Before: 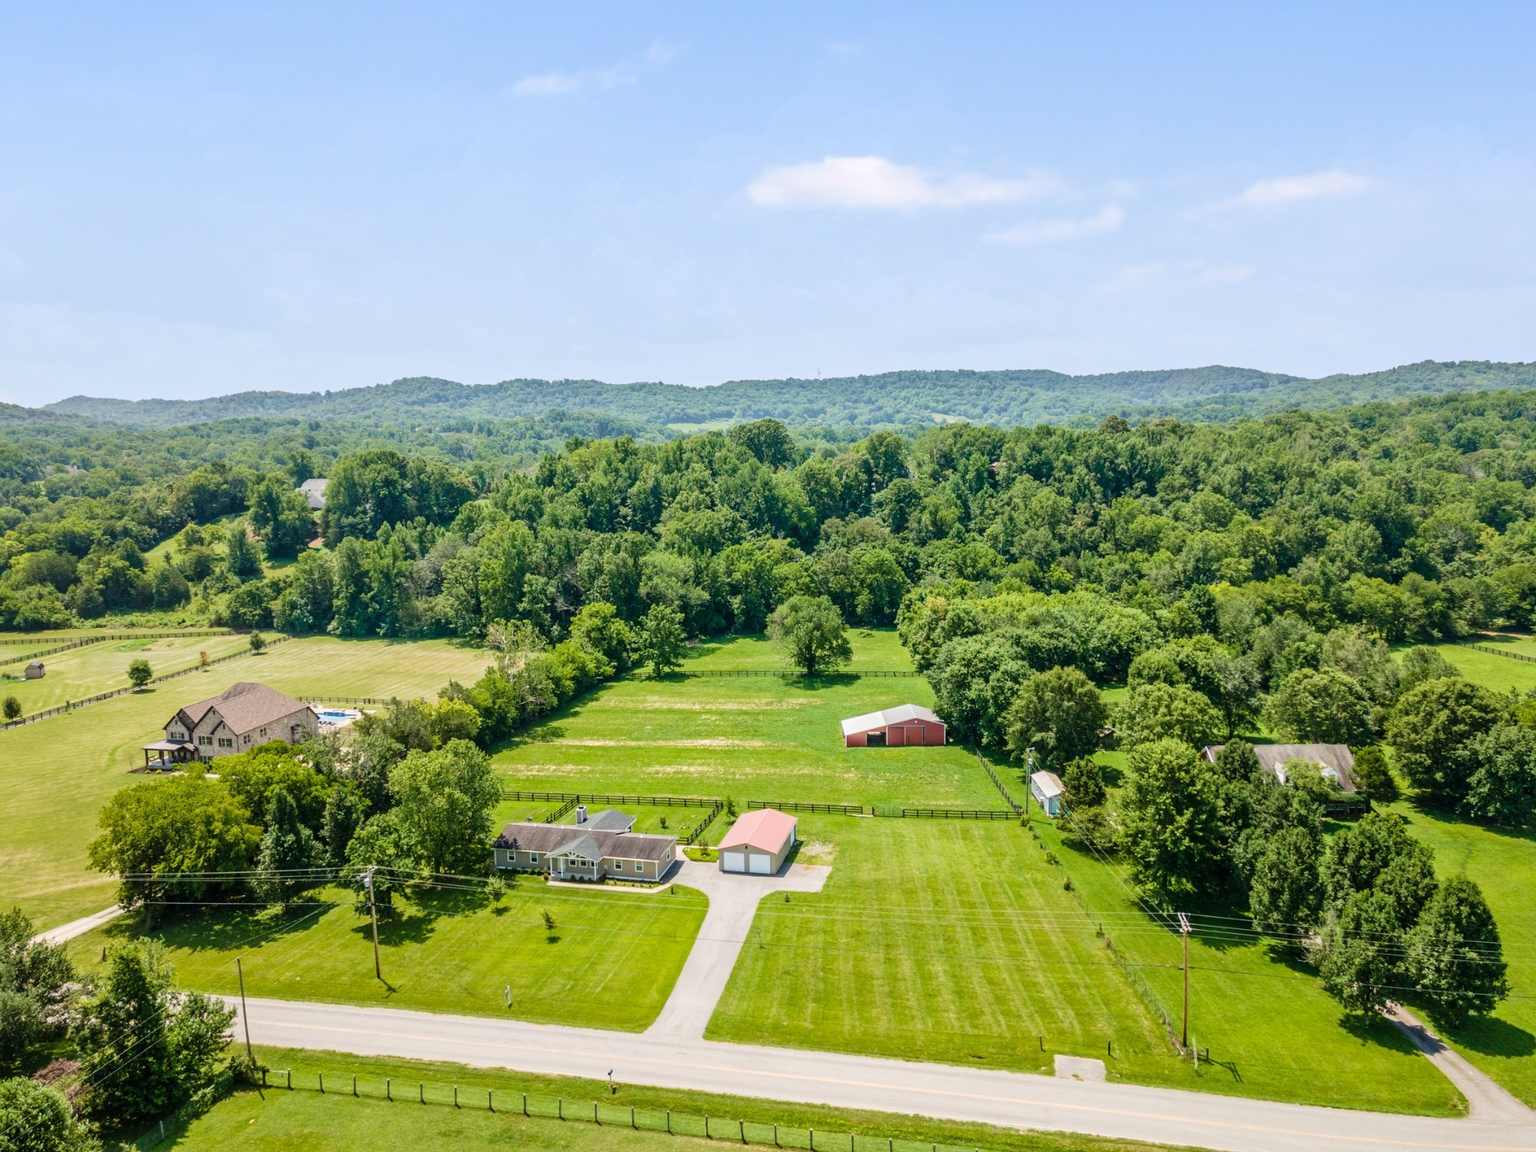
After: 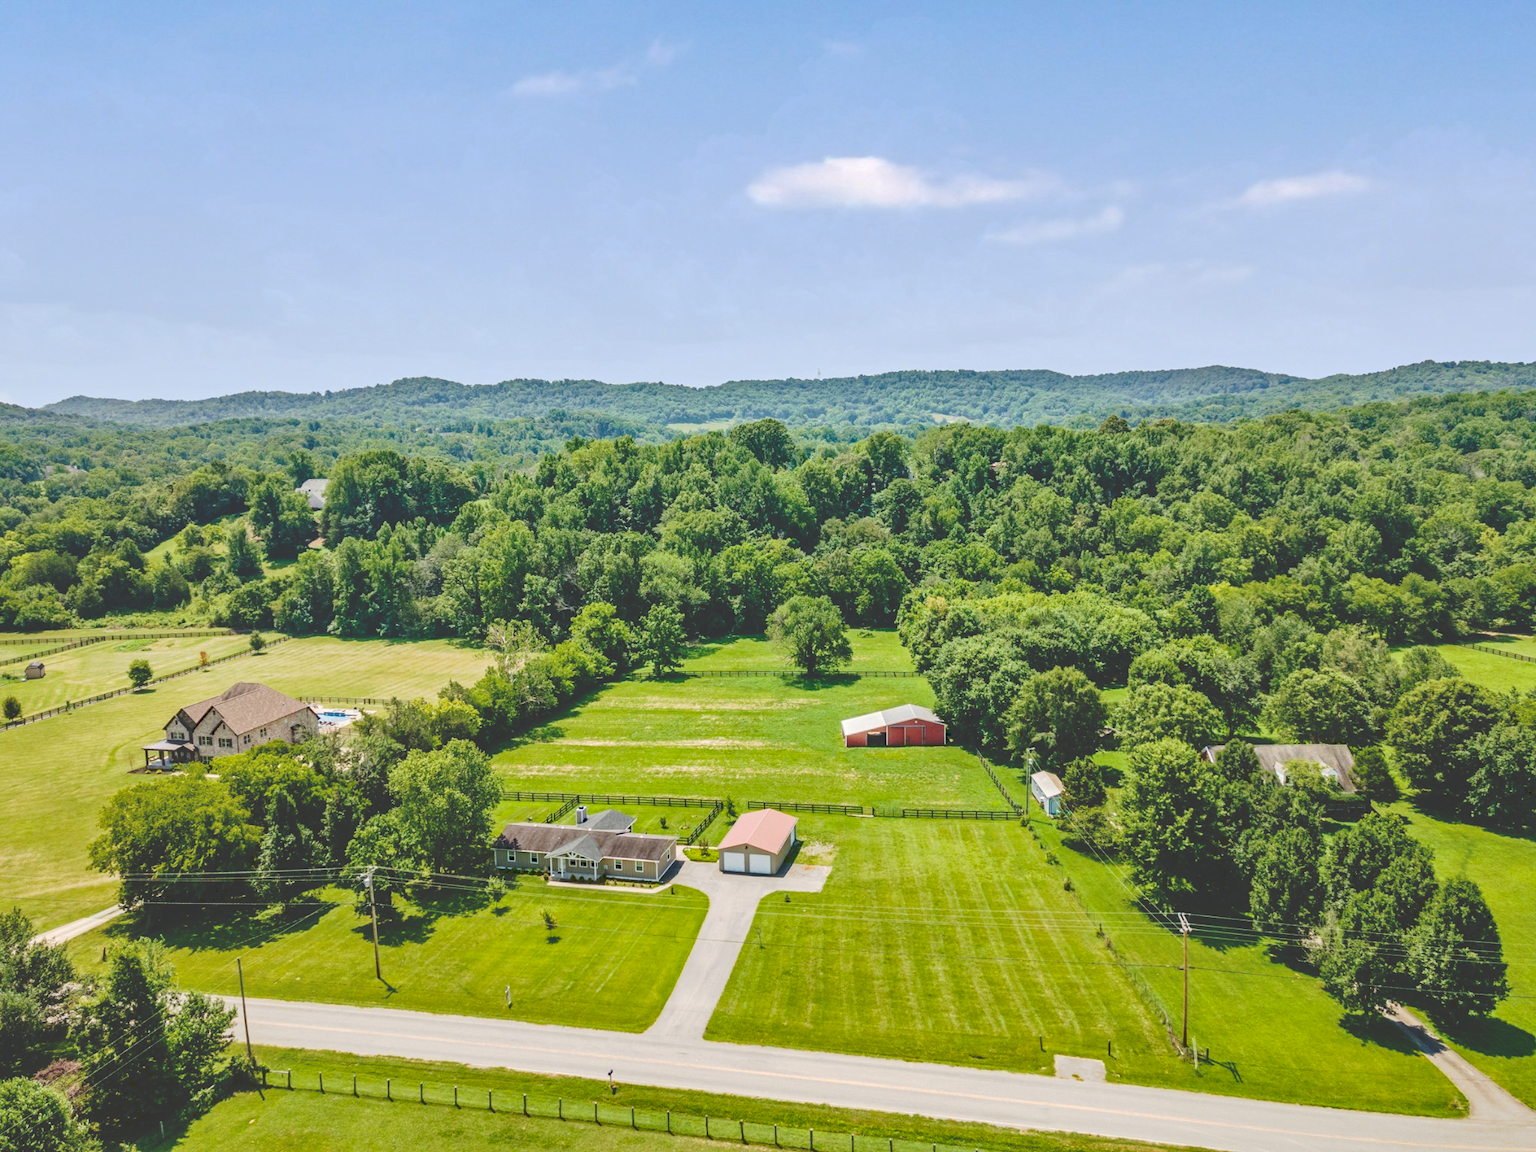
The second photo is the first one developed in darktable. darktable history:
shadows and highlights: radius 131.12, soften with gaussian
haze removal: strength 0.304, distance 0.245, compatibility mode true, adaptive false
tone curve: curves: ch0 [(0, 0) (0.003, 0.211) (0.011, 0.211) (0.025, 0.215) (0.044, 0.218) (0.069, 0.224) (0.1, 0.227) (0.136, 0.233) (0.177, 0.247) (0.224, 0.275) (0.277, 0.309) (0.335, 0.366) (0.399, 0.438) (0.468, 0.515) (0.543, 0.586) (0.623, 0.658) (0.709, 0.735) (0.801, 0.821) (0.898, 0.889) (1, 1)], preserve colors none
